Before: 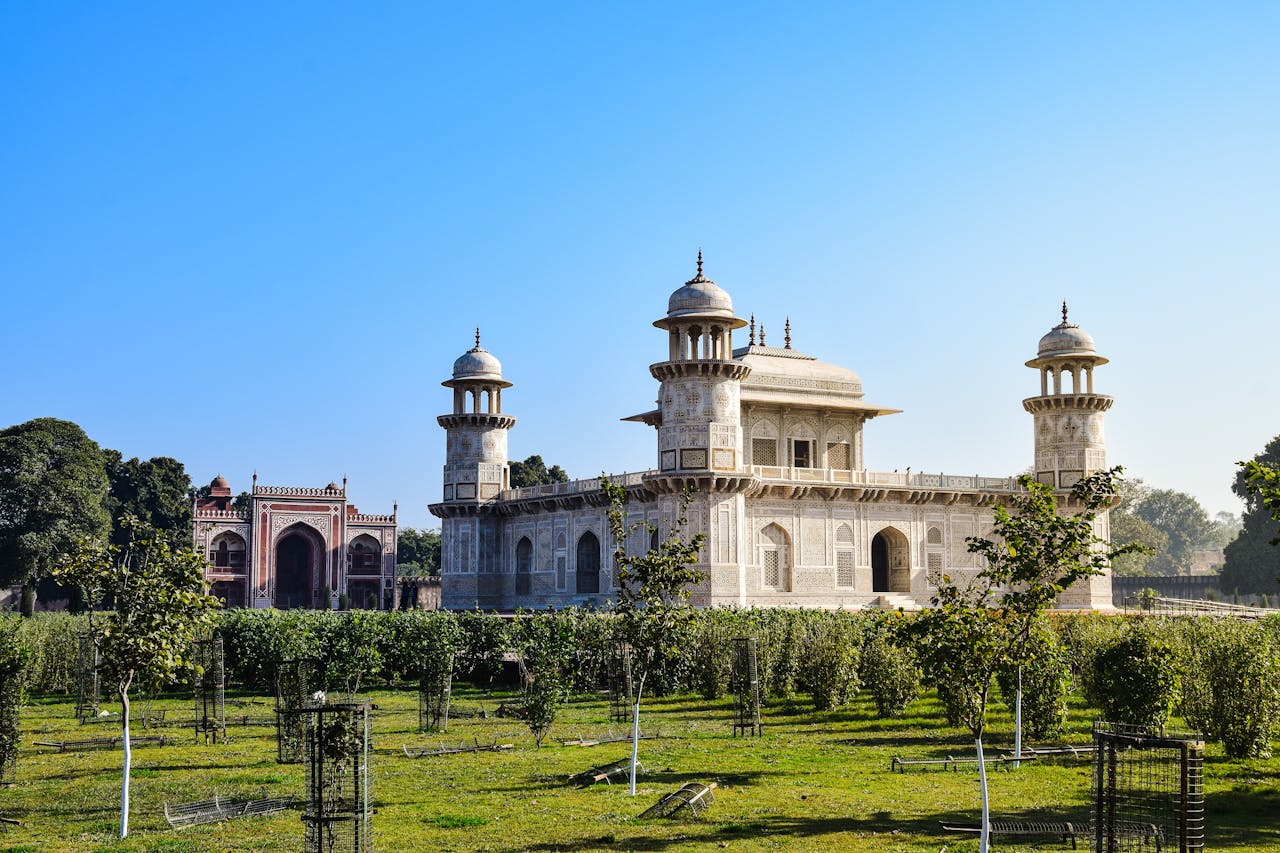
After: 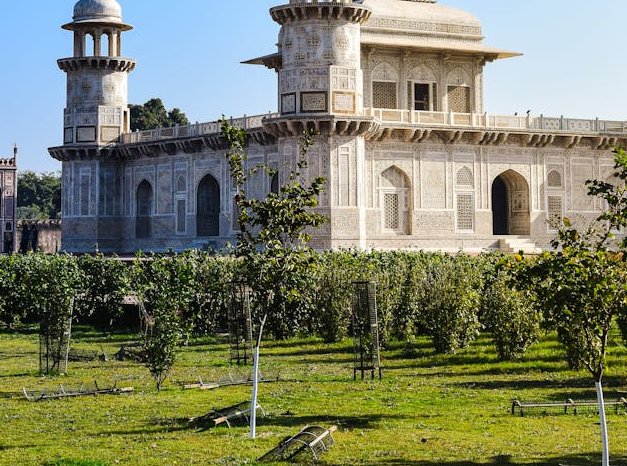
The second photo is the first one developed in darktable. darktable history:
crop: left 29.704%, top 41.853%, right 21.305%, bottom 3.484%
